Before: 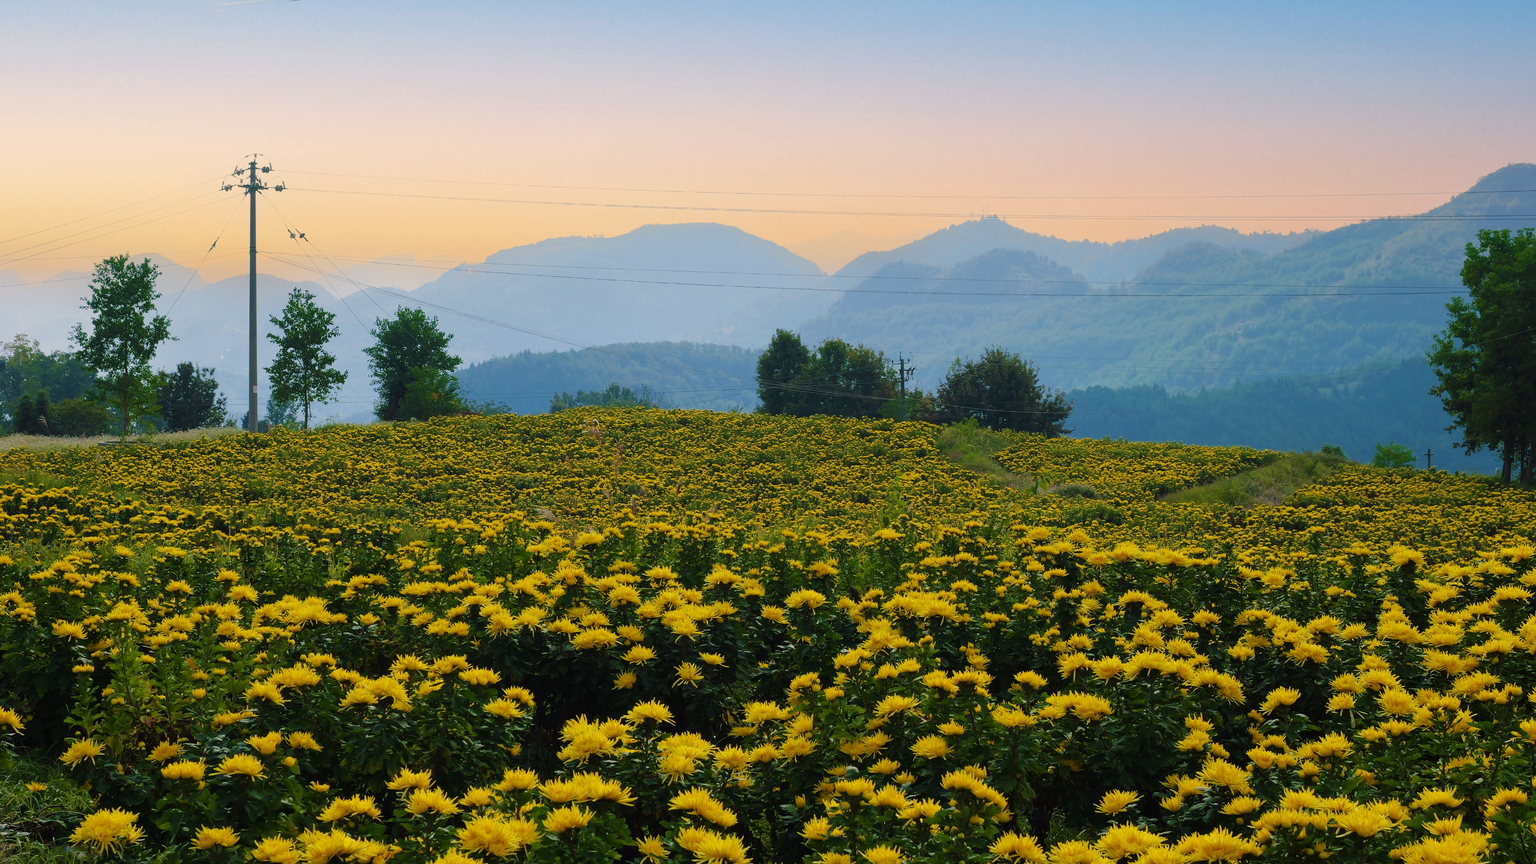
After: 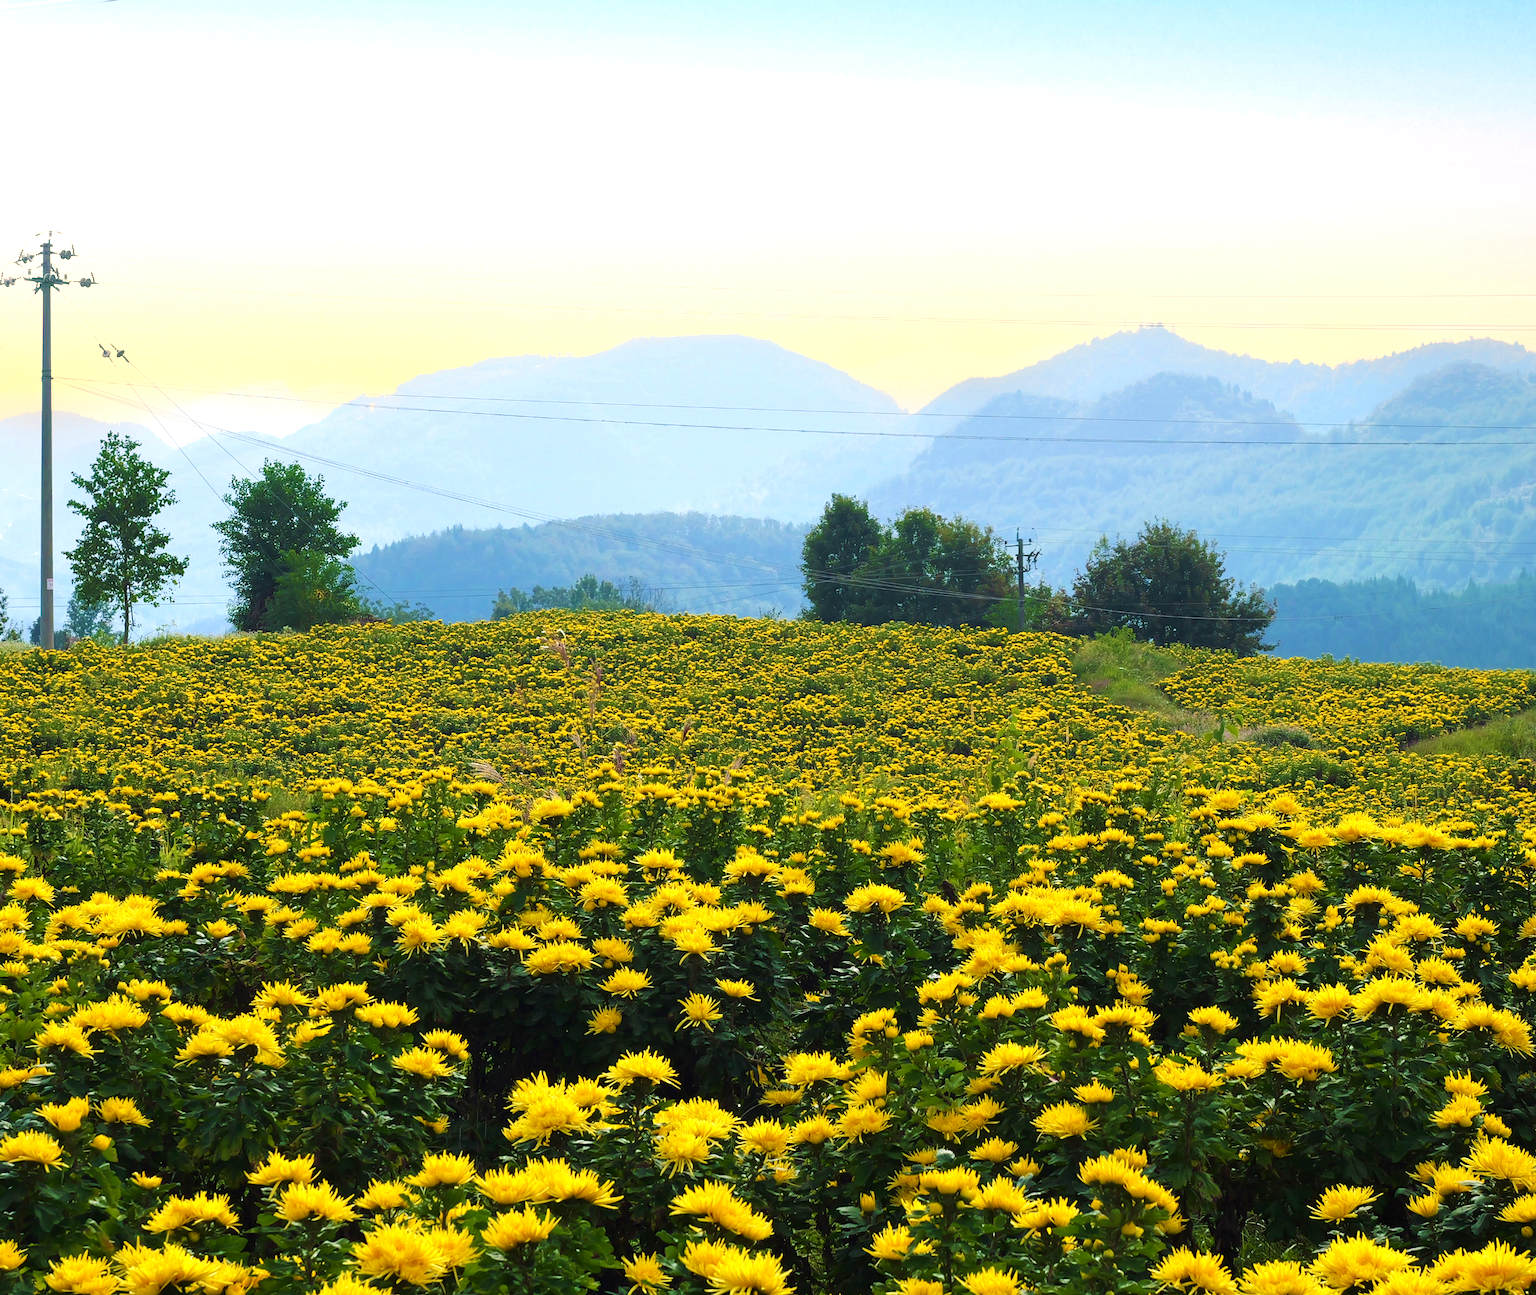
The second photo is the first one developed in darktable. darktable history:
exposure: black level correction 0.001, exposure 0.965 EV, compensate highlight preservation false
crop and rotate: left 14.473%, right 18.846%
